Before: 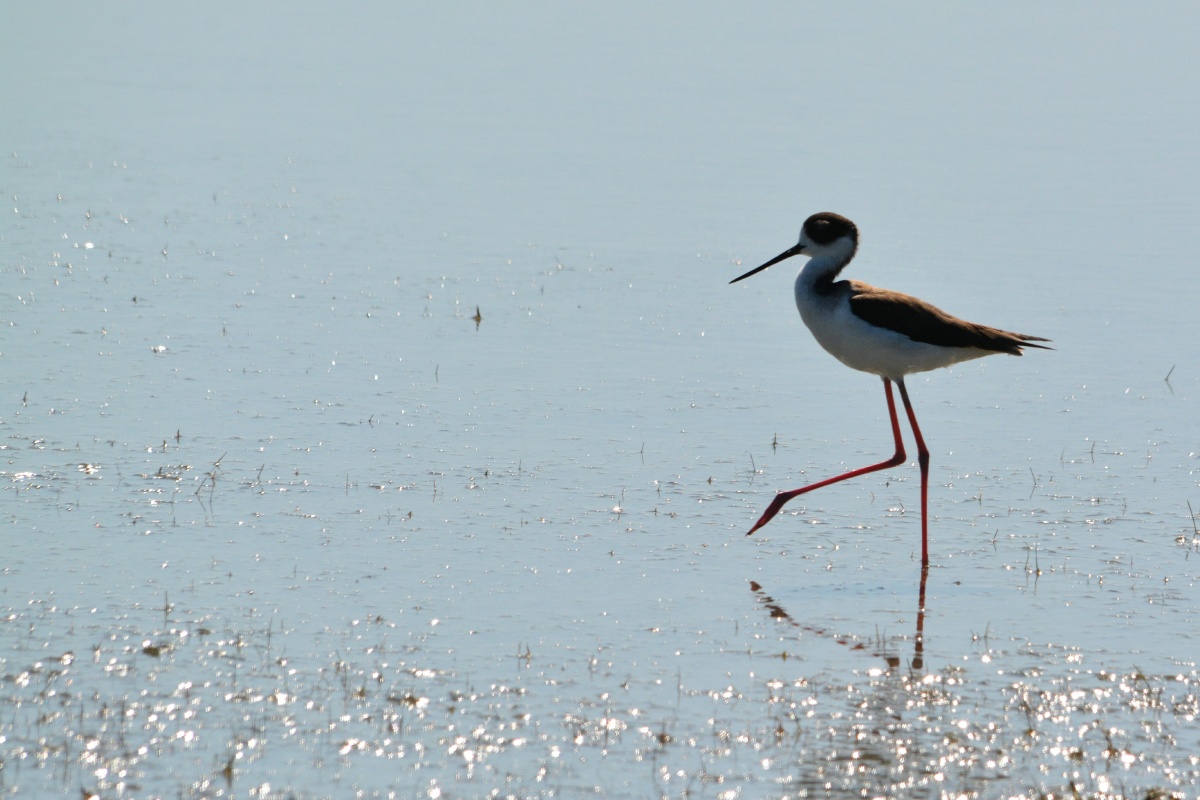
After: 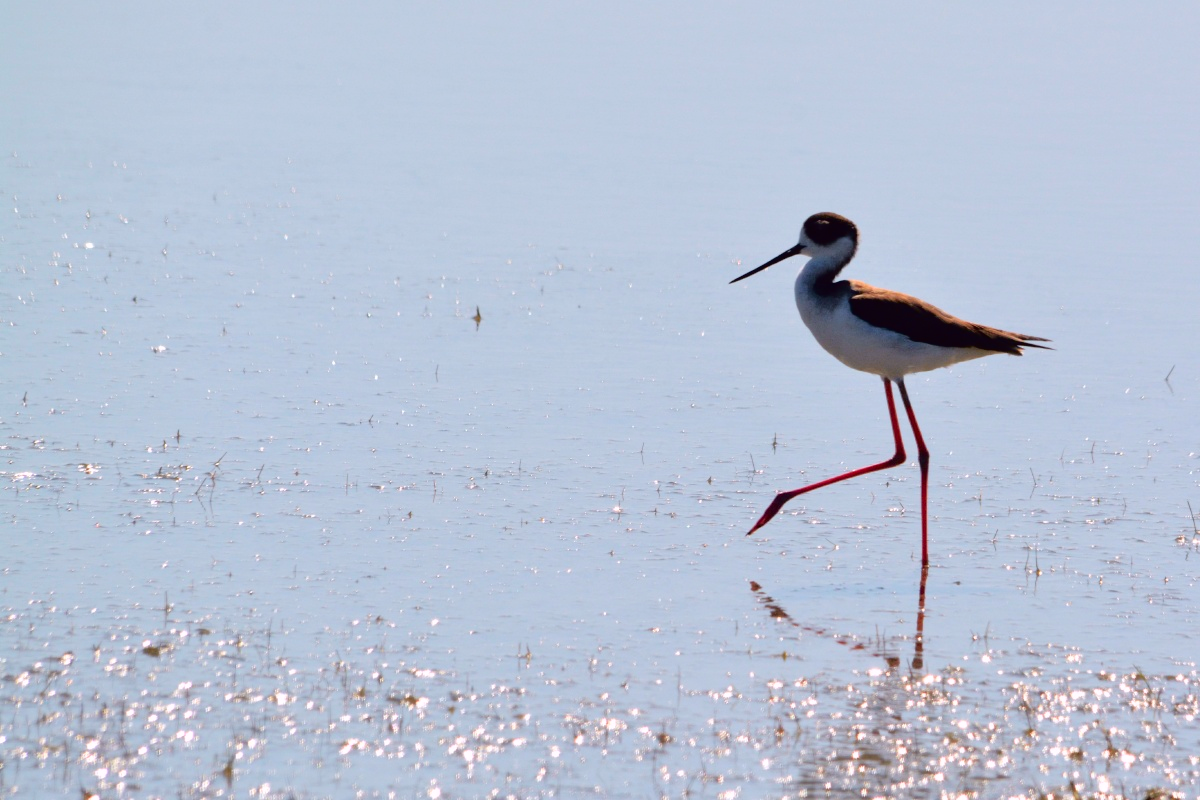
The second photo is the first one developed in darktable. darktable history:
contrast brightness saturation: contrast 0.07, brightness 0.08, saturation 0.18
tone curve: curves: ch0 [(0, 0) (0.126, 0.061) (0.362, 0.382) (0.498, 0.498) (0.706, 0.712) (1, 1)]; ch1 [(0, 0) (0.5, 0.522) (0.55, 0.586) (1, 1)]; ch2 [(0, 0) (0.44, 0.424) (0.5, 0.482) (0.537, 0.538) (1, 1)], color space Lab, independent channels, preserve colors none
